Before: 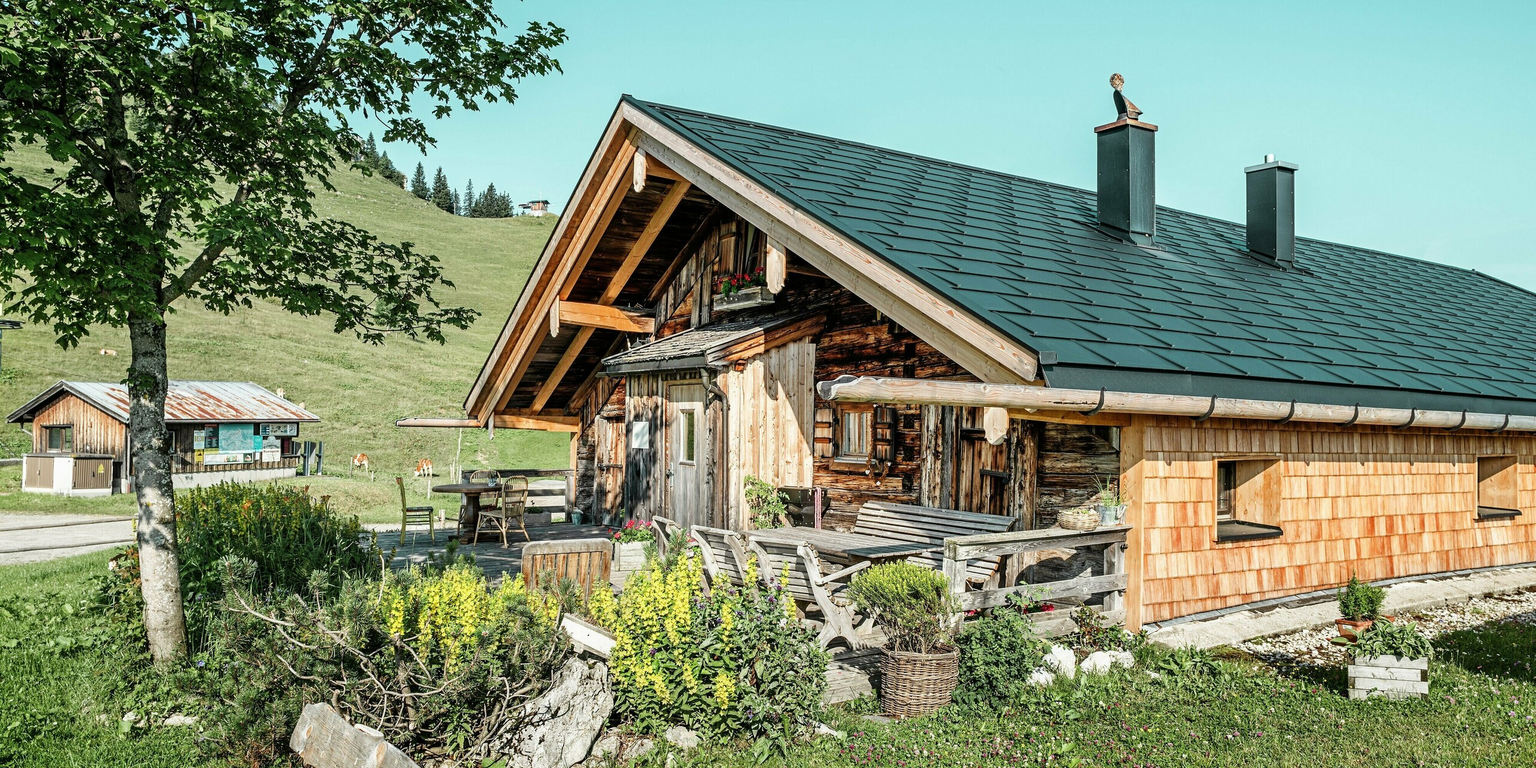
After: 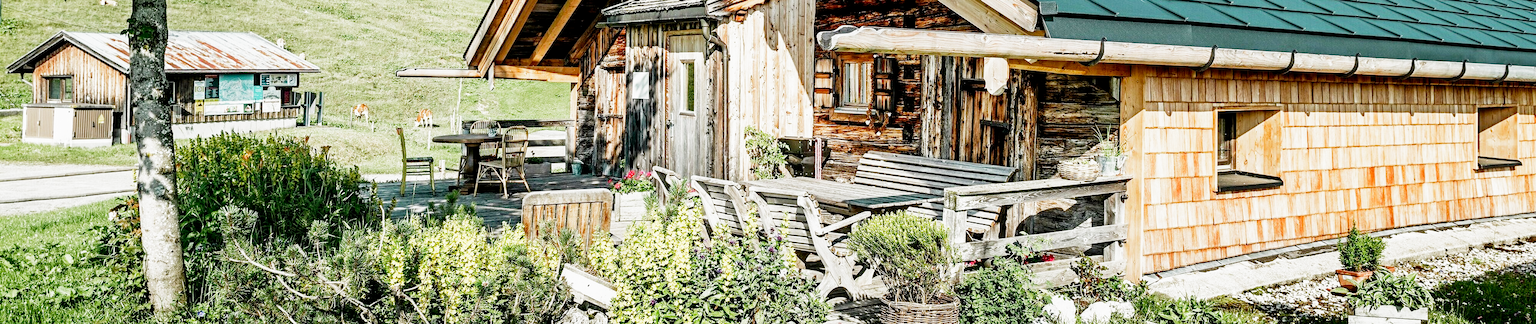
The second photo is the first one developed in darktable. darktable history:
filmic rgb: middle gray luminance 12.74%, black relative exposure -10.13 EV, white relative exposure 3.47 EV, threshold 6 EV, target black luminance 0%, hardness 5.74, latitude 44.69%, contrast 1.221, highlights saturation mix 5%, shadows ↔ highlights balance 26.78%, add noise in highlights 0, preserve chrominance no, color science v3 (2019), use custom middle-gray values true, iterations of high-quality reconstruction 0, contrast in highlights soft, enable highlight reconstruction true
crop: top 45.551%, bottom 12.262%
